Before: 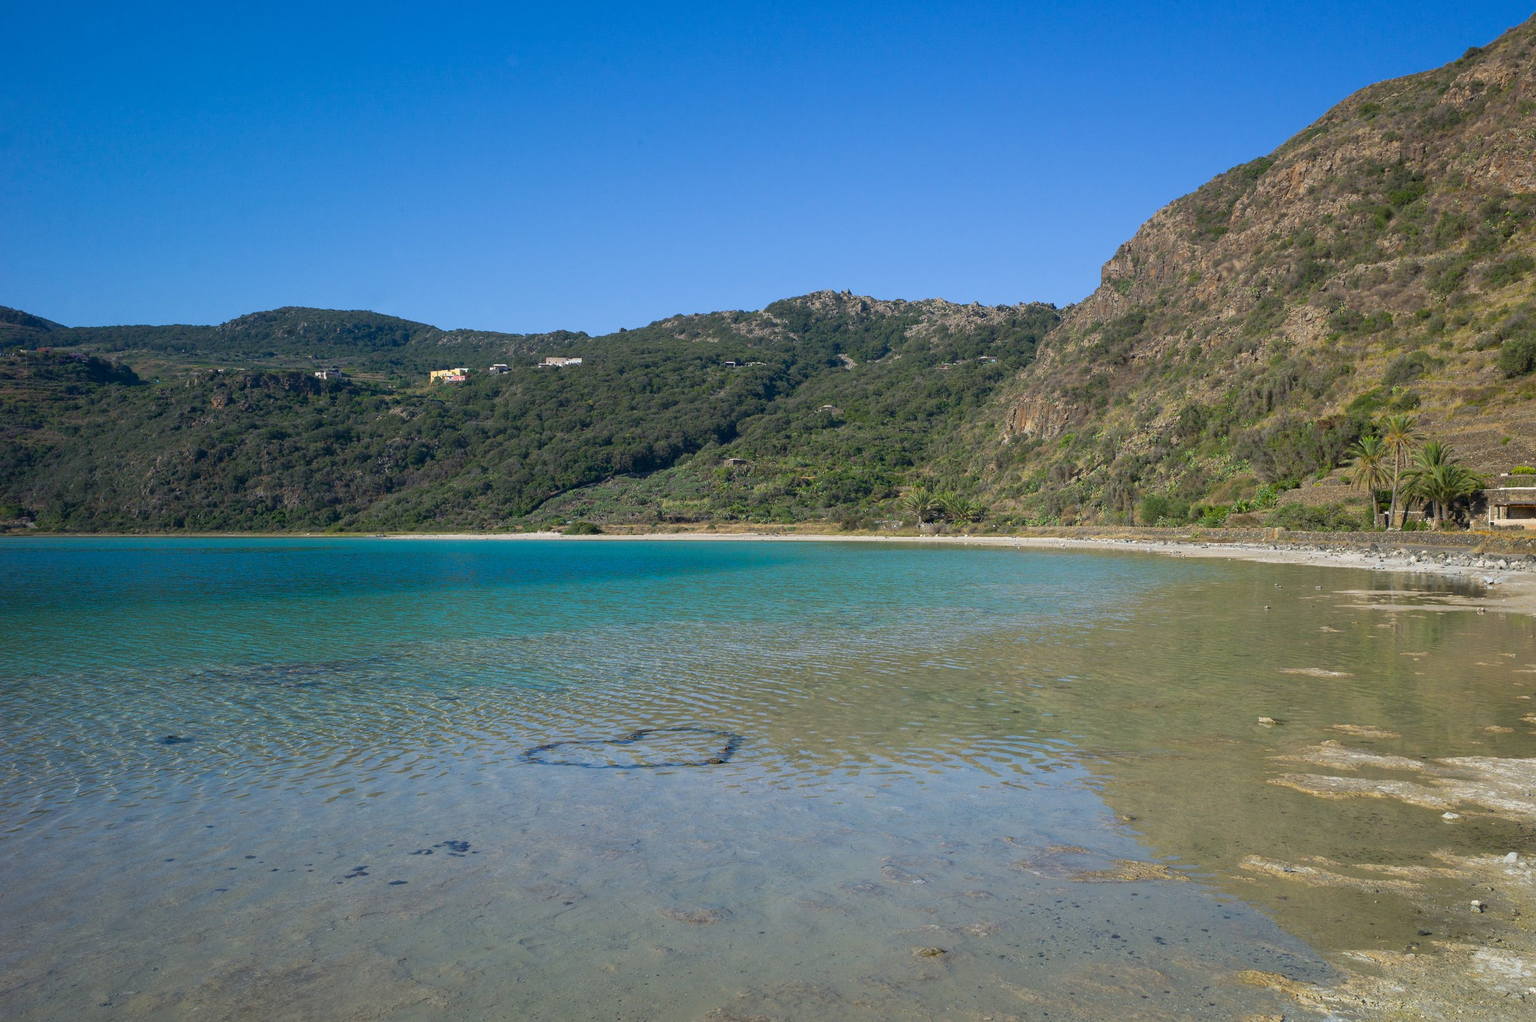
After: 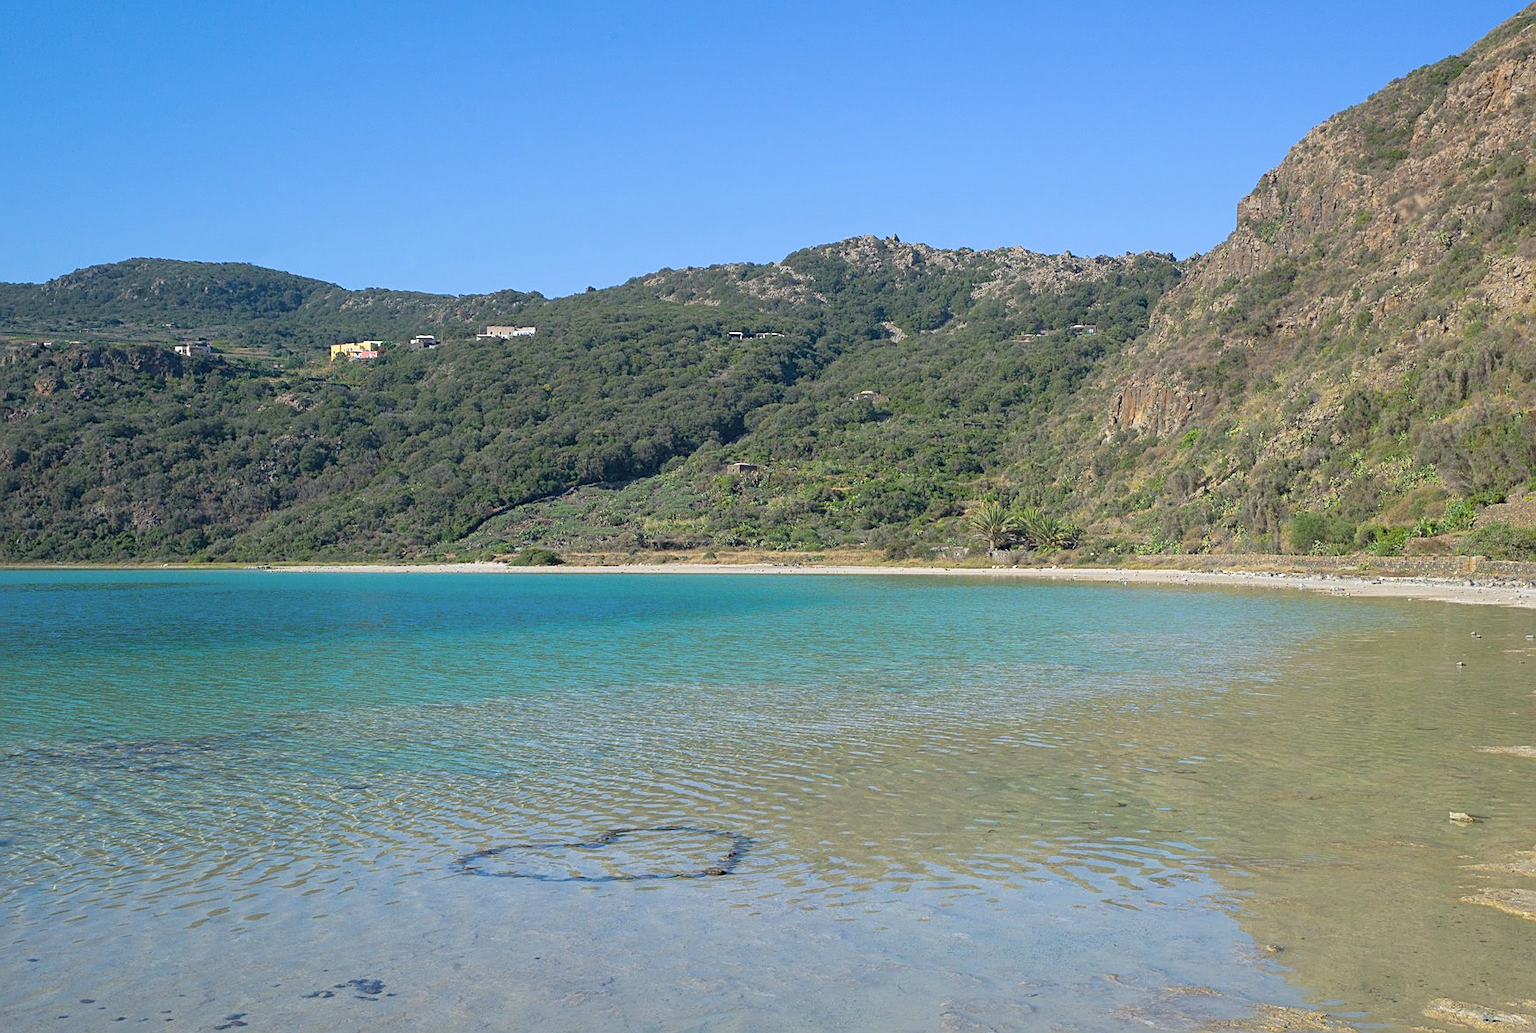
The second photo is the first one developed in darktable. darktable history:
crop and rotate: left 12.09%, top 11.342%, right 13.832%, bottom 13.768%
sharpen: on, module defaults
contrast brightness saturation: brightness 0.154
